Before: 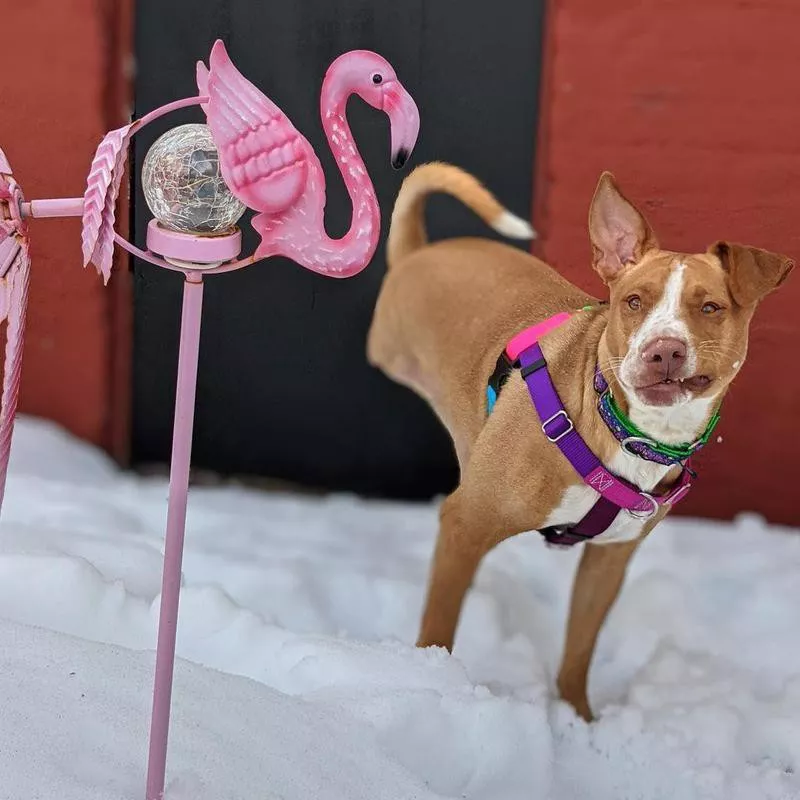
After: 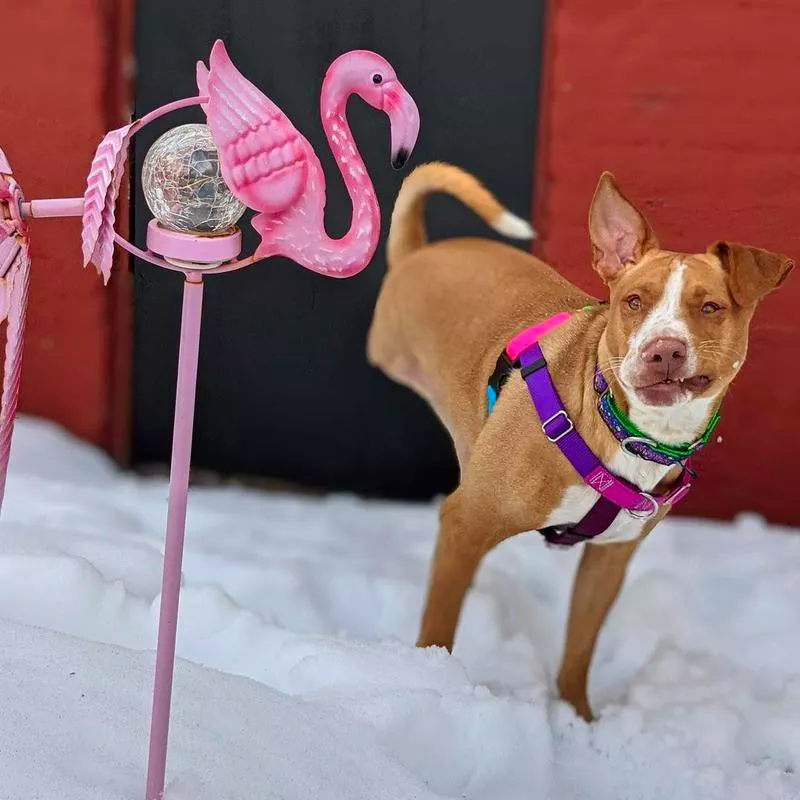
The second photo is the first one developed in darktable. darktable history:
contrast brightness saturation: contrast 0.08, saturation 0.204
